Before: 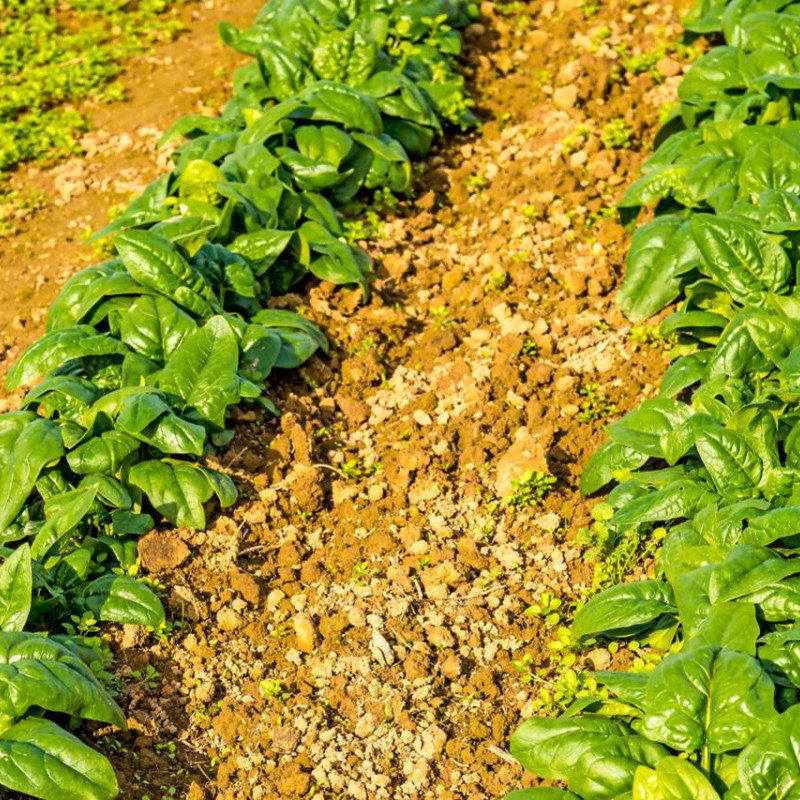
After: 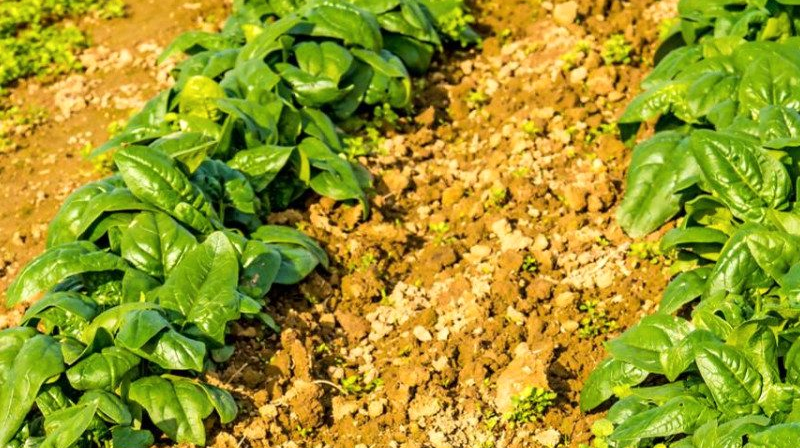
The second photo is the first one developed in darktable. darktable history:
shadows and highlights: shadows 12, white point adjustment 1.2, highlights -0.36, soften with gaussian
crop and rotate: top 10.605%, bottom 33.274%
